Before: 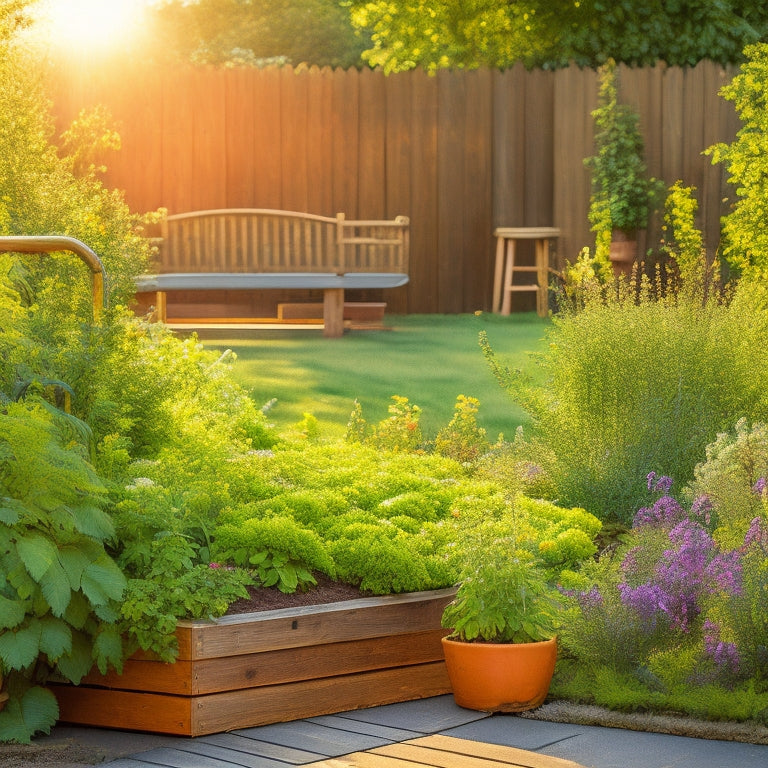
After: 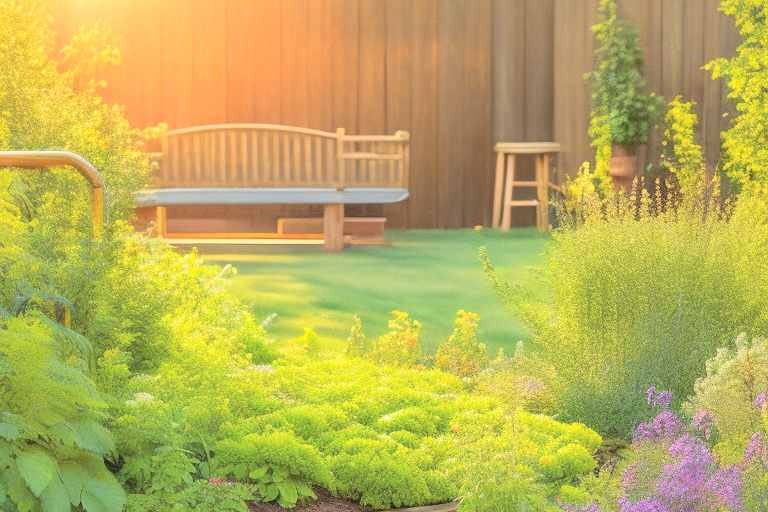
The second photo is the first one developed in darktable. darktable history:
crop: top 11.166%, bottom 22.168%
global tonemap: drago (0.7, 100)
levels: levels [0, 0.476, 0.951]
